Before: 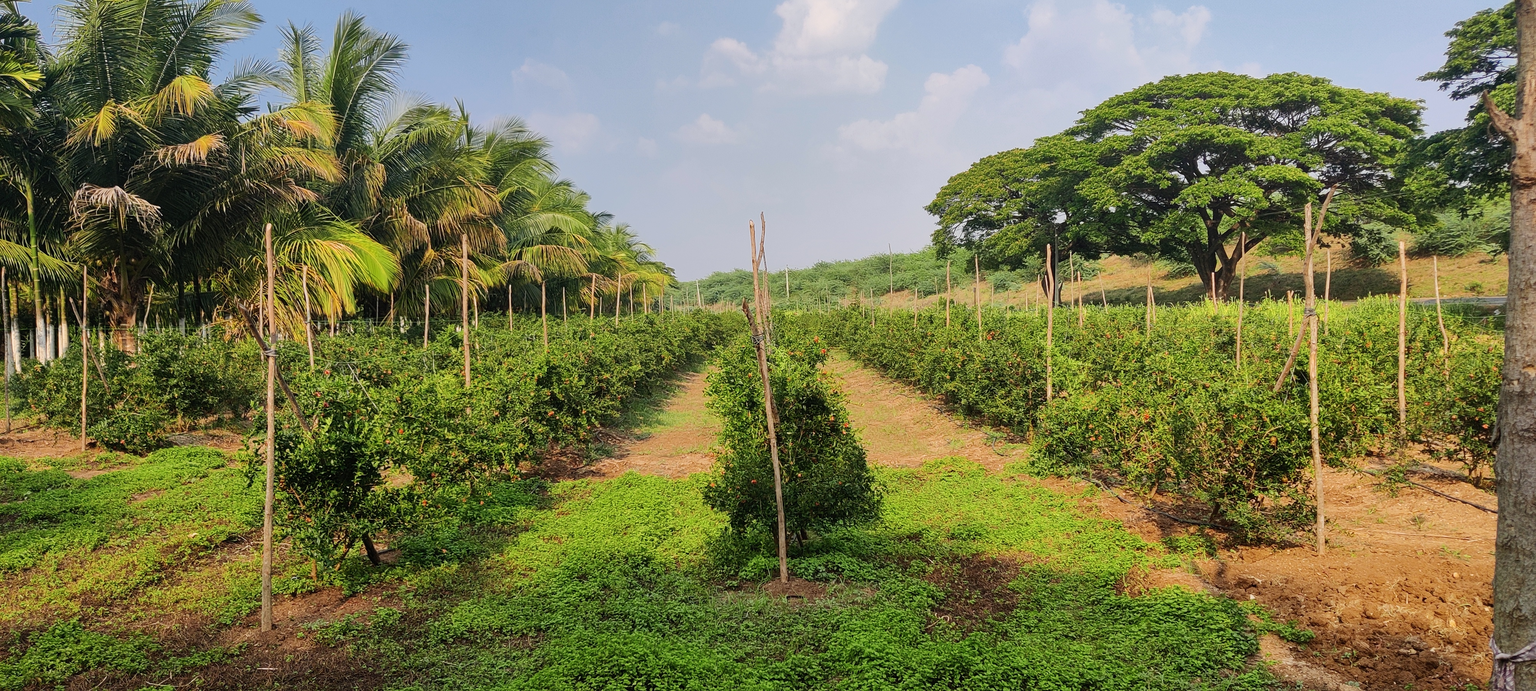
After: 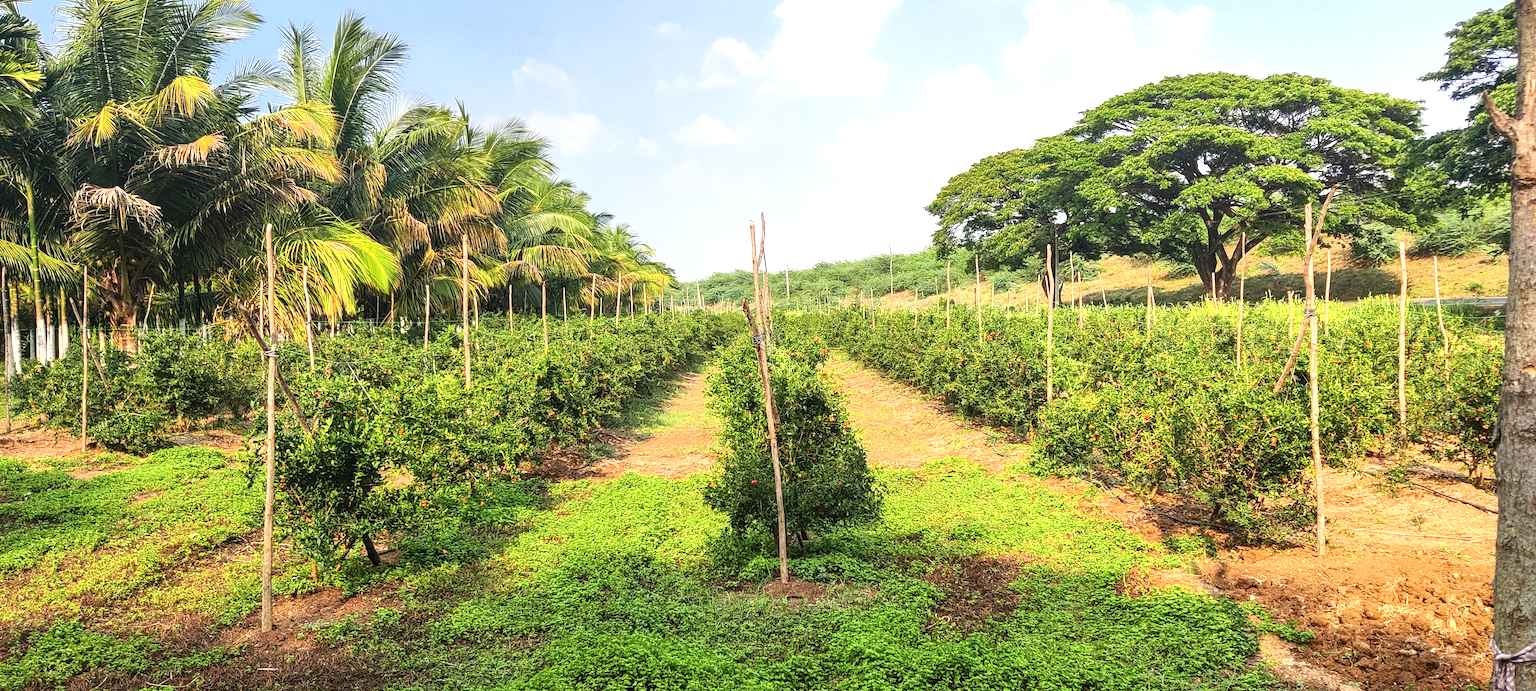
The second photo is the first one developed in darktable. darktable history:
exposure: black level correction -0.001, exposure 0.905 EV, compensate highlight preservation false
local contrast: on, module defaults
